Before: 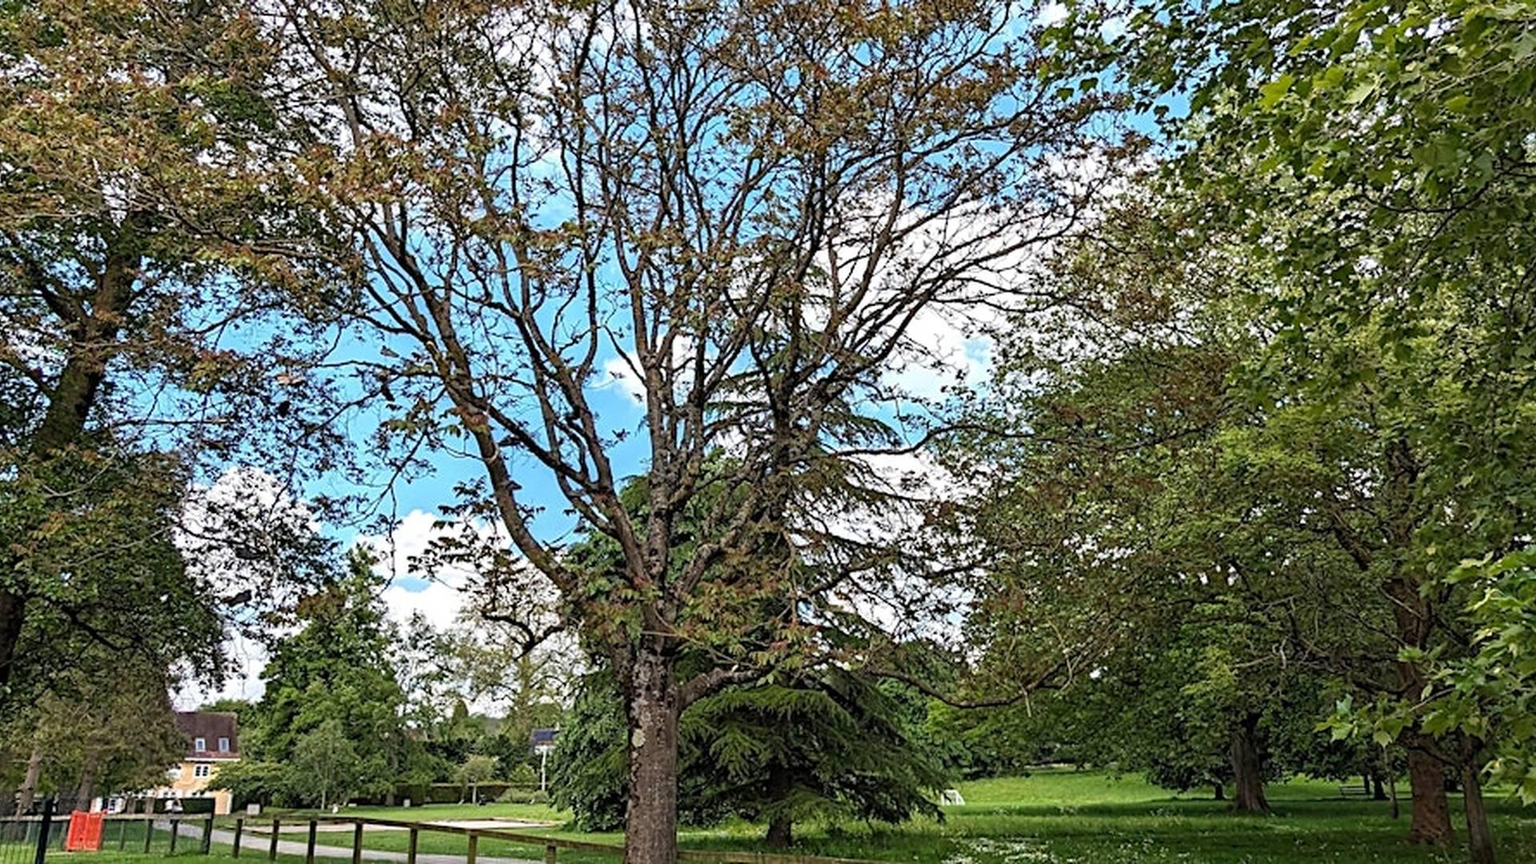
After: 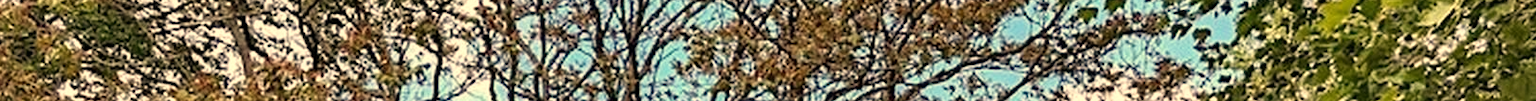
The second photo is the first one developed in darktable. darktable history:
white balance: red 1.138, green 0.996, blue 0.812
crop and rotate: left 9.644%, top 9.491%, right 6.021%, bottom 80.509%
